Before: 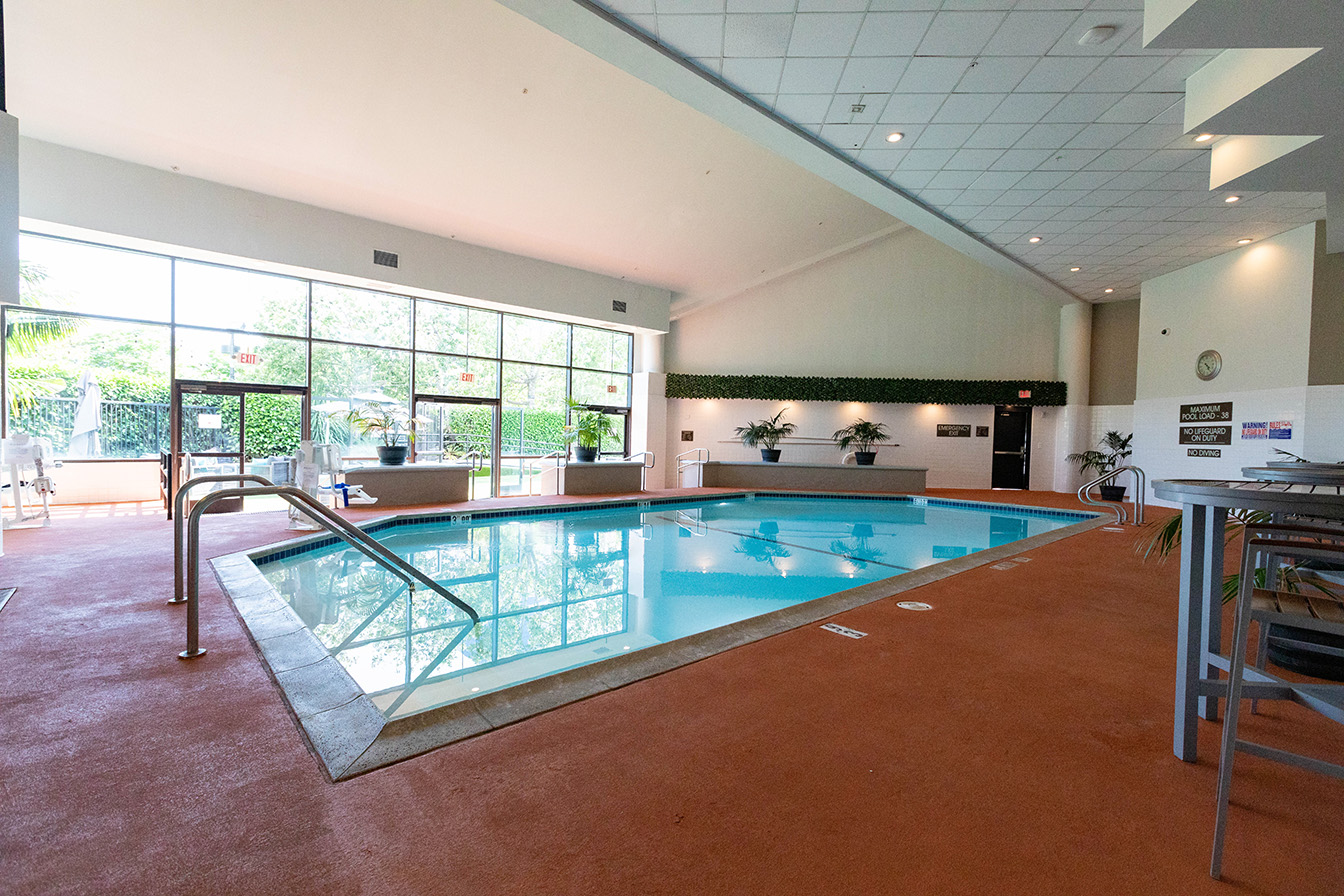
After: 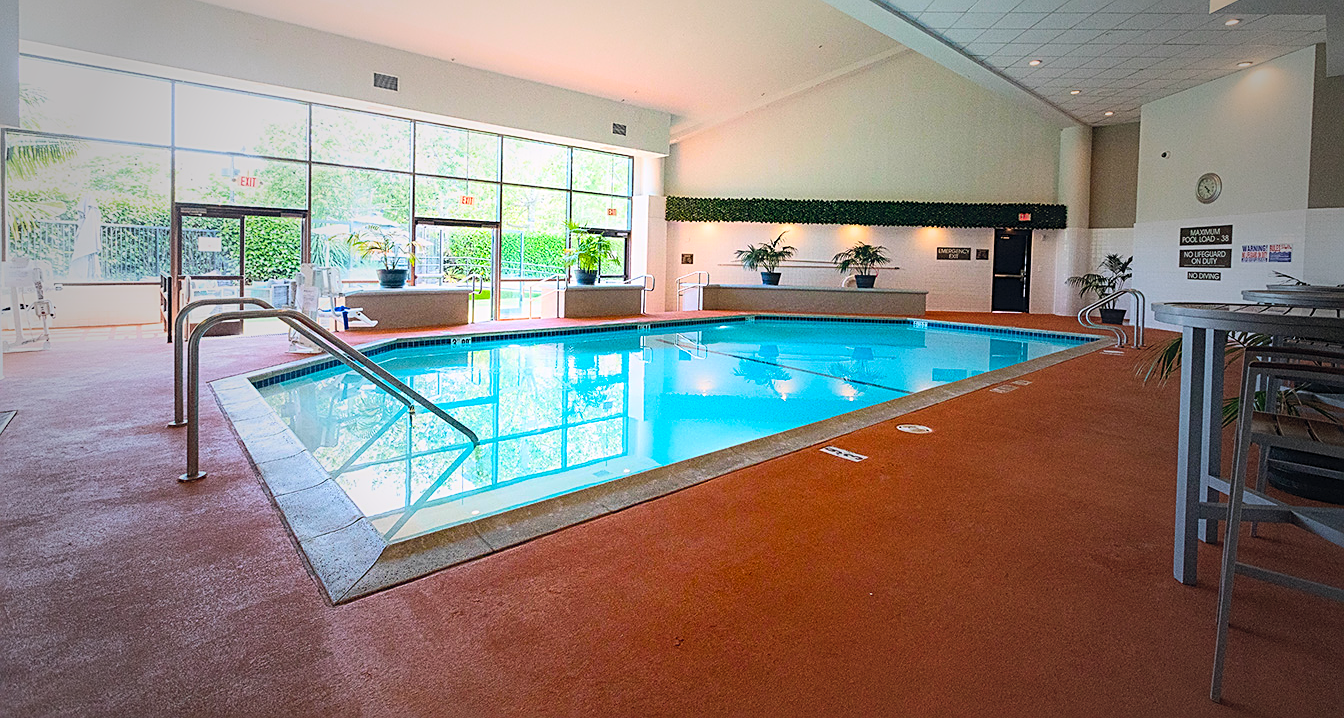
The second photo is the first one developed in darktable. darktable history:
crop and rotate: top 19.808%
color balance rgb: highlights gain › chroma 0.284%, highlights gain › hue 330.74°, global offset › chroma 0.055%, global offset › hue 253.39°, linear chroma grading › global chroma 14.609%, perceptual saturation grading › global saturation 19.764%, global vibrance 20%
sharpen: on, module defaults
vignetting: fall-off start 32.77%, fall-off radius 64.8%, width/height ratio 0.964
contrast brightness saturation: contrast 0.204, brightness 0.153, saturation 0.15
contrast equalizer: y [[0.5, 0.486, 0.447, 0.446, 0.489, 0.5], [0.5 ×6], [0.5 ×6], [0 ×6], [0 ×6]]
